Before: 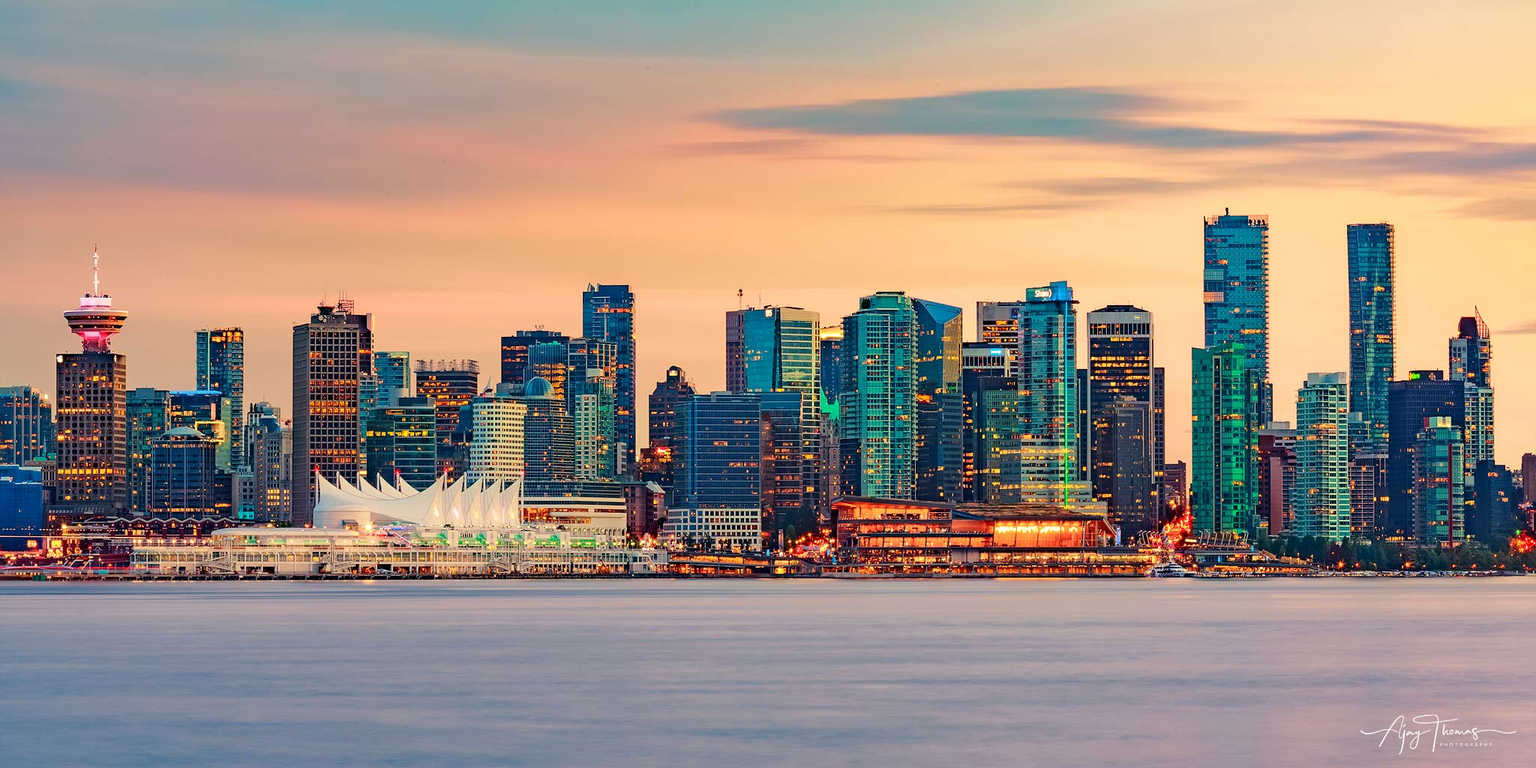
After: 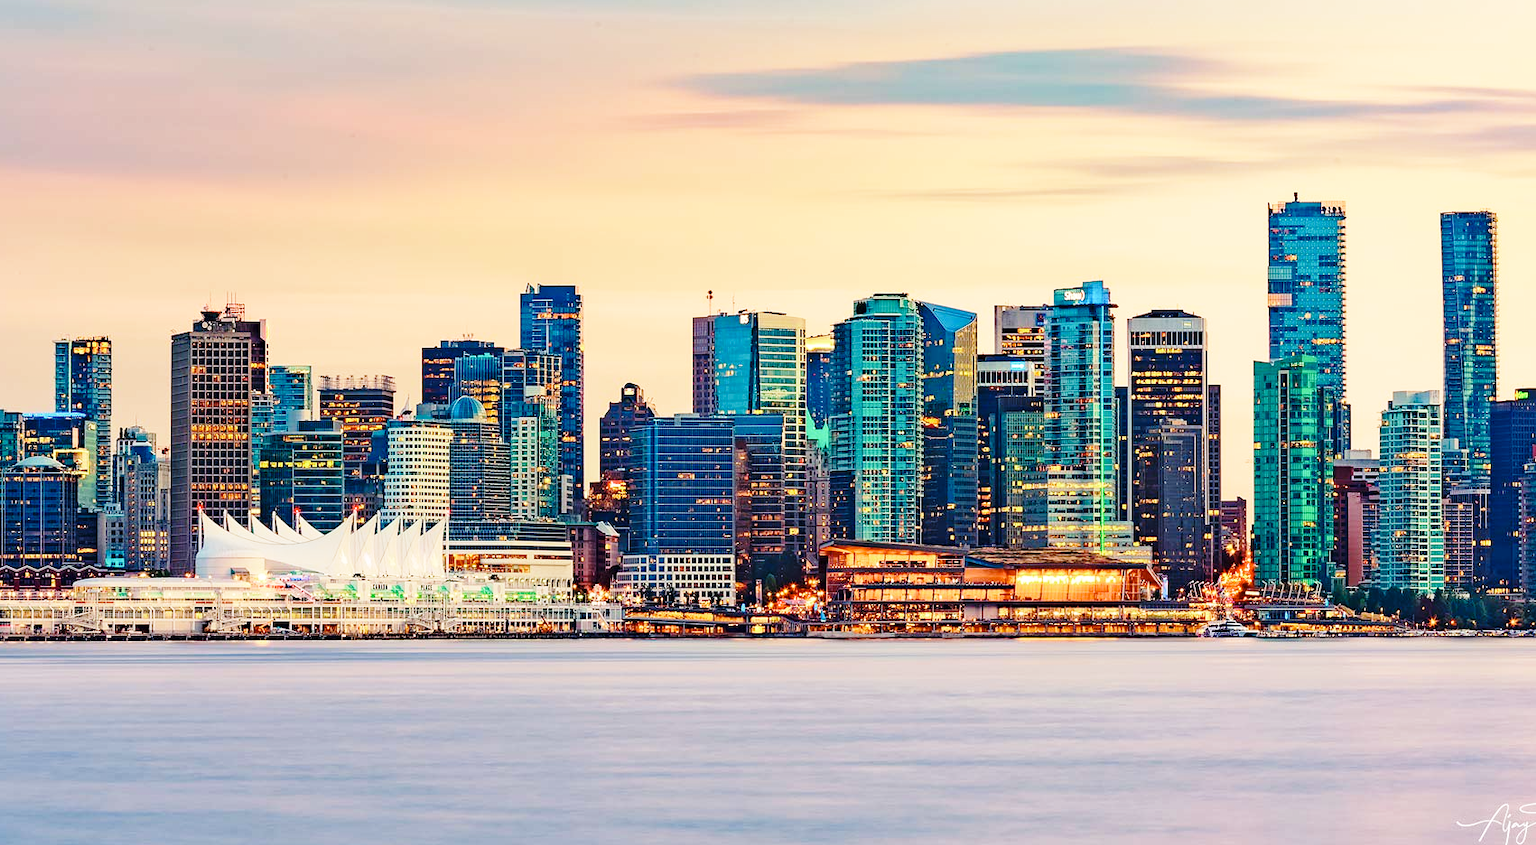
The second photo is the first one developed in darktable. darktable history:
crop: left 9.826%, top 6.258%, right 7.083%, bottom 2.279%
color zones: curves: ch1 [(0.113, 0.438) (0.75, 0.5)]; ch2 [(0.12, 0.526) (0.75, 0.5)]
base curve: curves: ch0 [(0, 0) (0.028, 0.03) (0.121, 0.232) (0.46, 0.748) (0.859, 0.968) (1, 1)], preserve colors none
